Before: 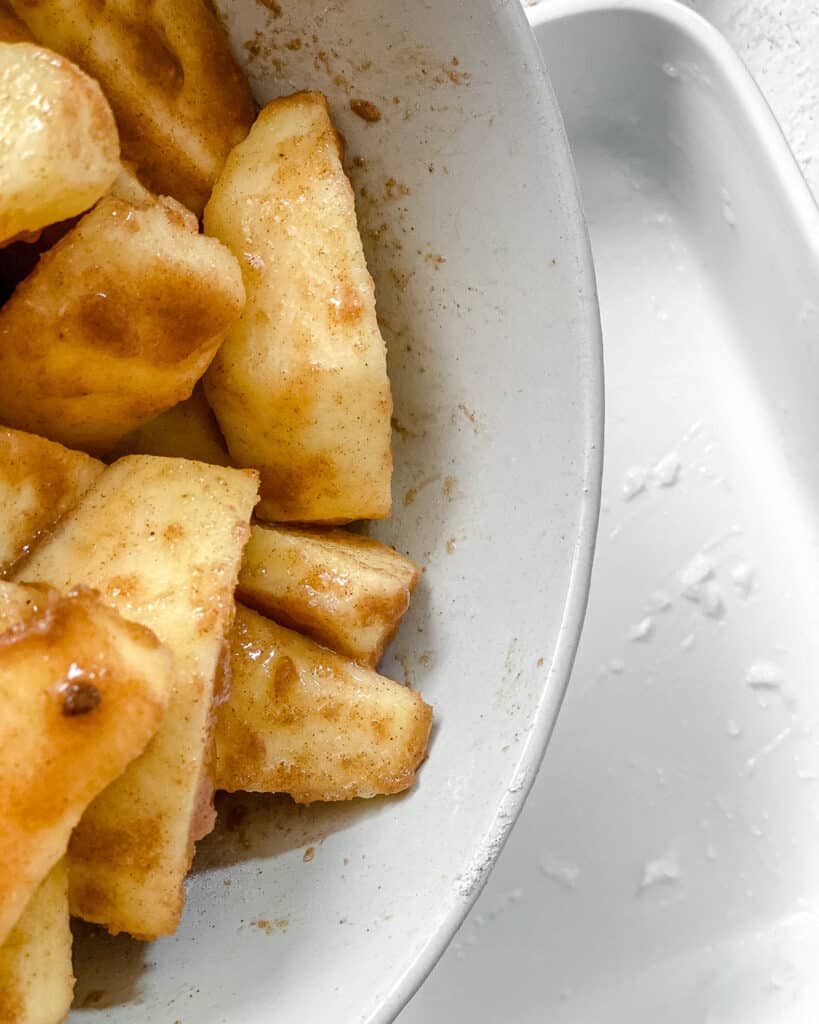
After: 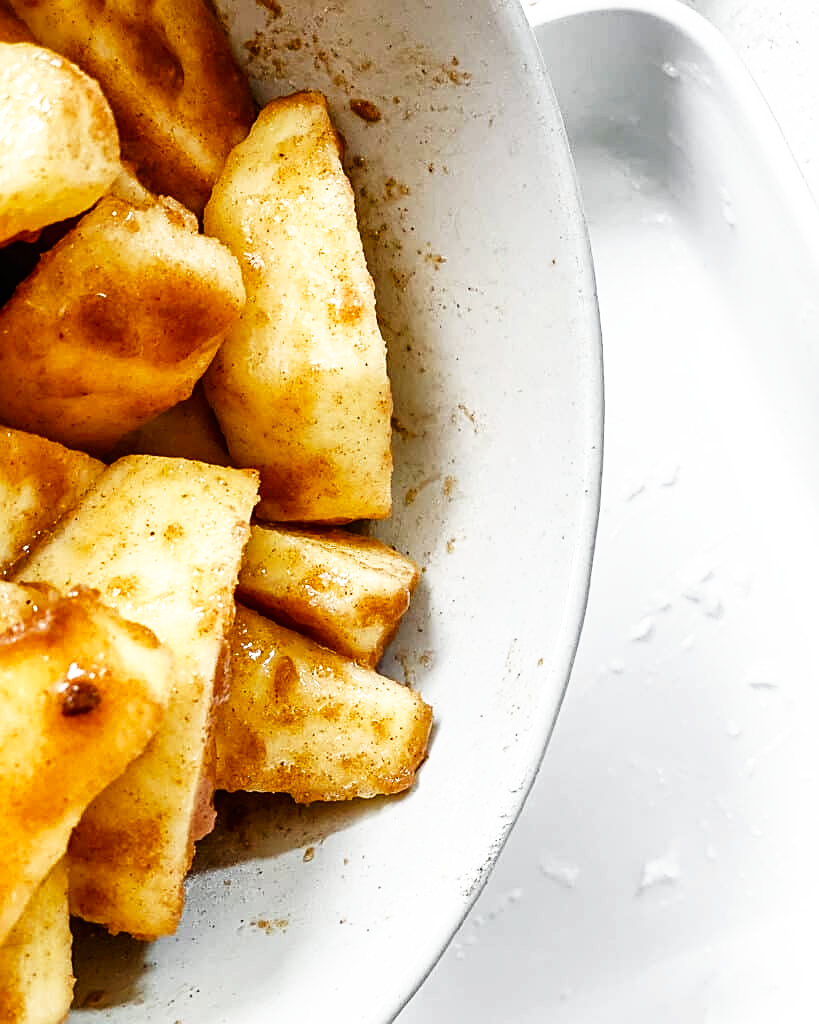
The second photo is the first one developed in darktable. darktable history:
rgb curve: curves: ch0 [(0, 0) (0.415, 0.237) (1, 1)]
contrast brightness saturation: contrast 0.1, brightness 0.02, saturation 0.02
sharpen: on, module defaults
base curve: curves: ch0 [(0, 0) (0.007, 0.004) (0.027, 0.03) (0.046, 0.07) (0.207, 0.54) (0.442, 0.872) (0.673, 0.972) (1, 1)], preserve colors none
